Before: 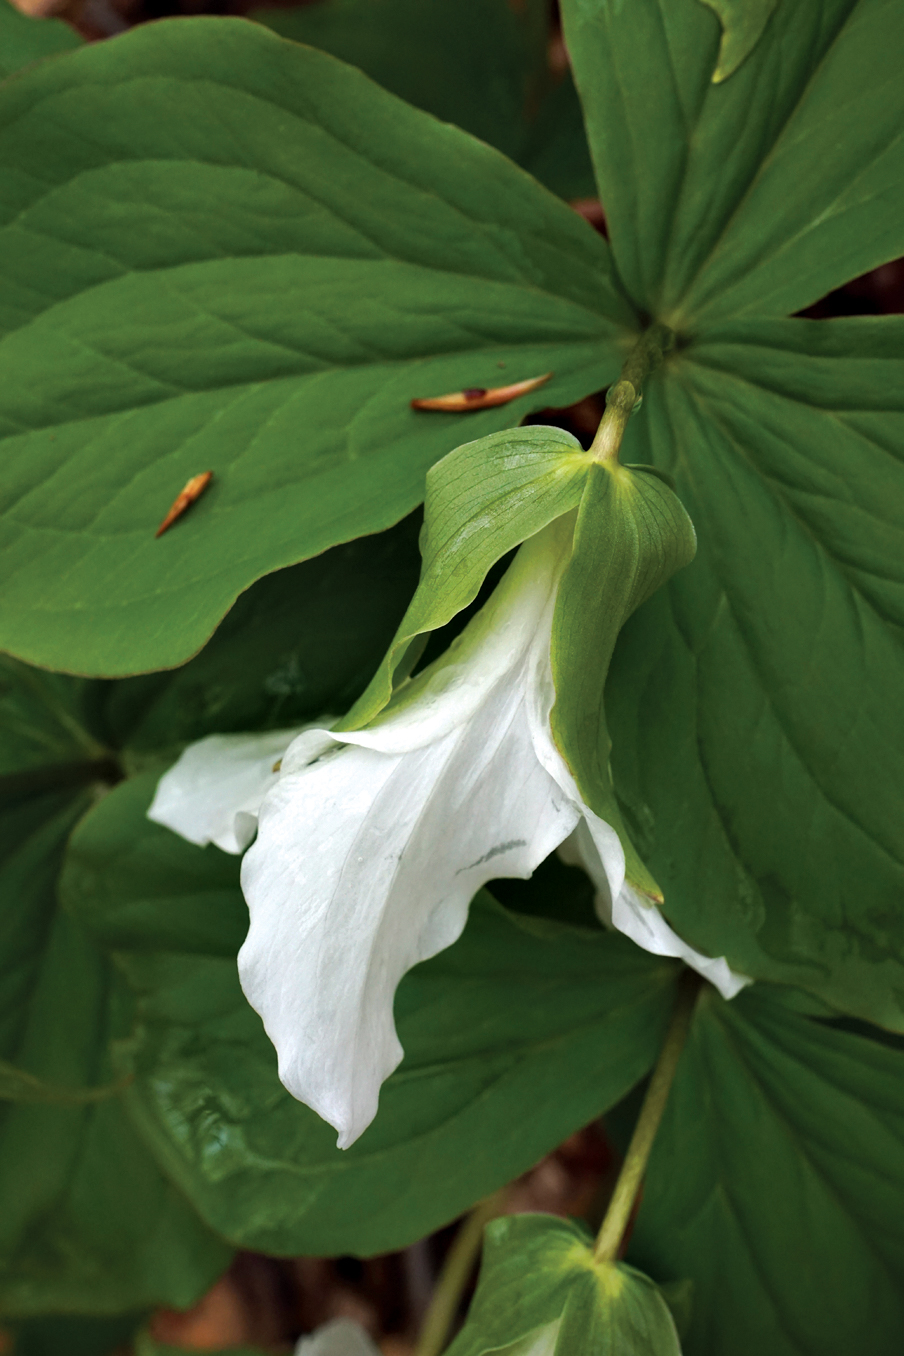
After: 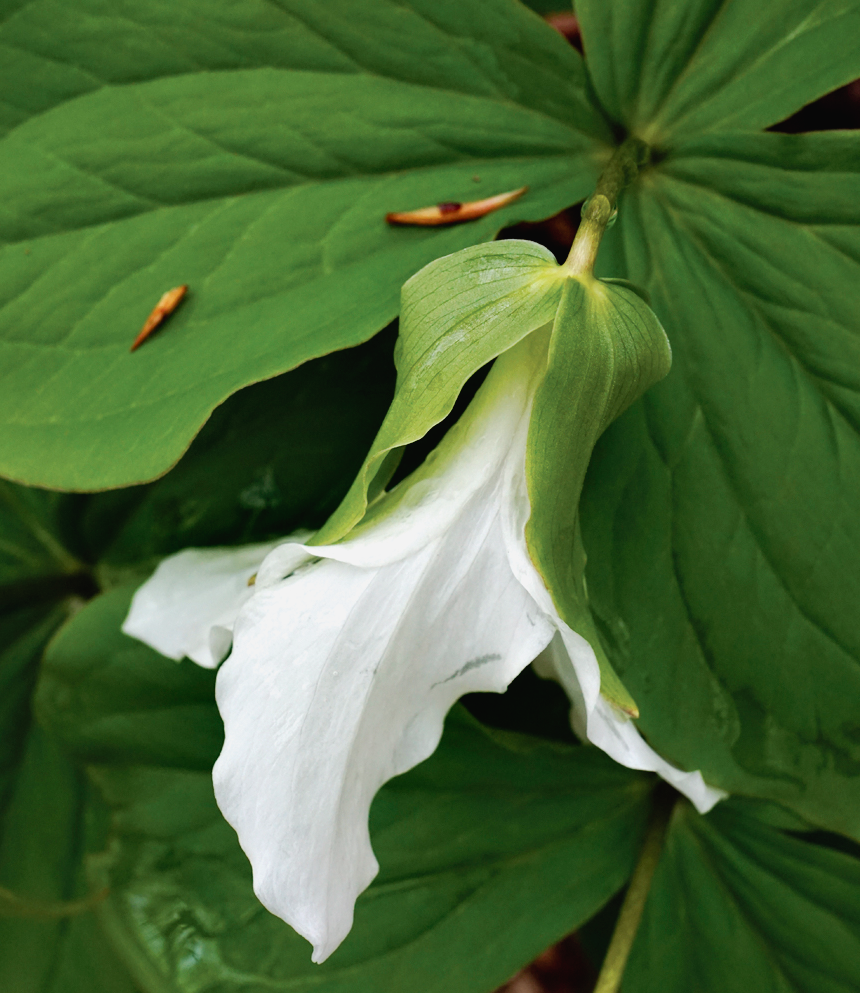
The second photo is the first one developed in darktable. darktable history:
crop and rotate: left 2.854%, top 13.856%, right 1.974%, bottom 12.858%
tone curve: curves: ch0 [(0, 0.019) (0.066, 0.043) (0.189, 0.182) (0.368, 0.407) (0.501, 0.564) (0.677, 0.729) (0.851, 0.861) (0.997, 0.959)]; ch1 [(0, 0) (0.187, 0.121) (0.388, 0.346) (0.437, 0.409) (0.474, 0.472) (0.499, 0.501) (0.514, 0.515) (0.542, 0.557) (0.645, 0.686) (0.812, 0.856) (1, 1)]; ch2 [(0, 0) (0.246, 0.214) (0.421, 0.427) (0.459, 0.484) (0.5, 0.504) (0.518, 0.523) (0.529, 0.548) (0.56, 0.576) (0.607, 0.63) (0.744, 0.734) (0.867, 0.821) (0.993, 0.889)], preserve colors none
